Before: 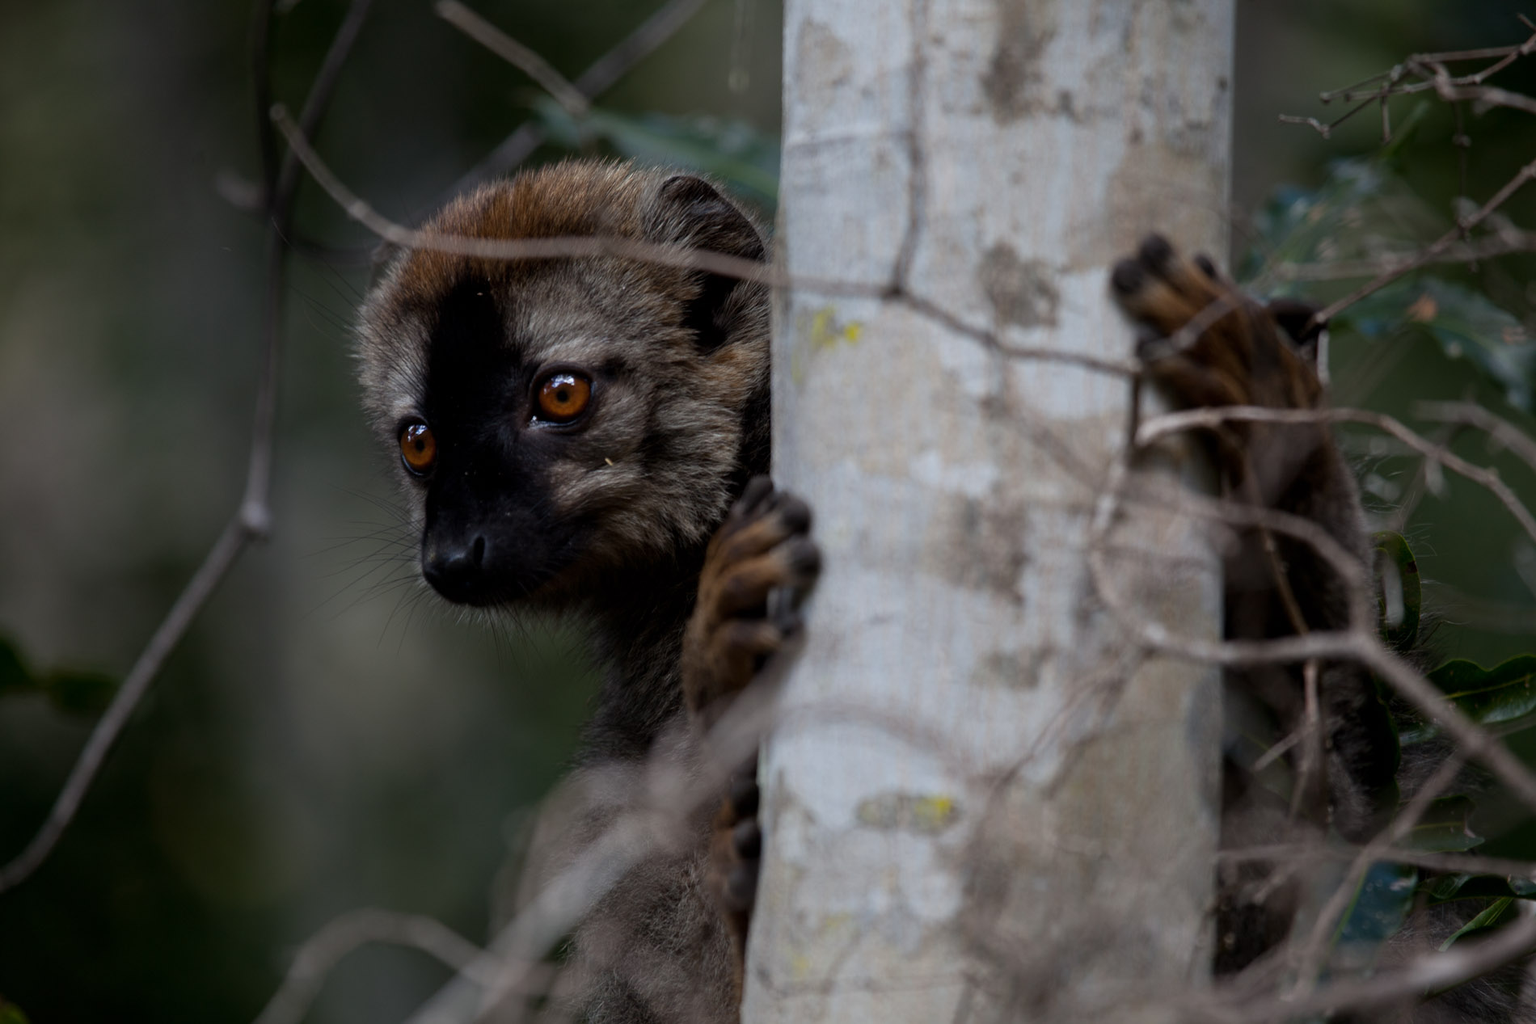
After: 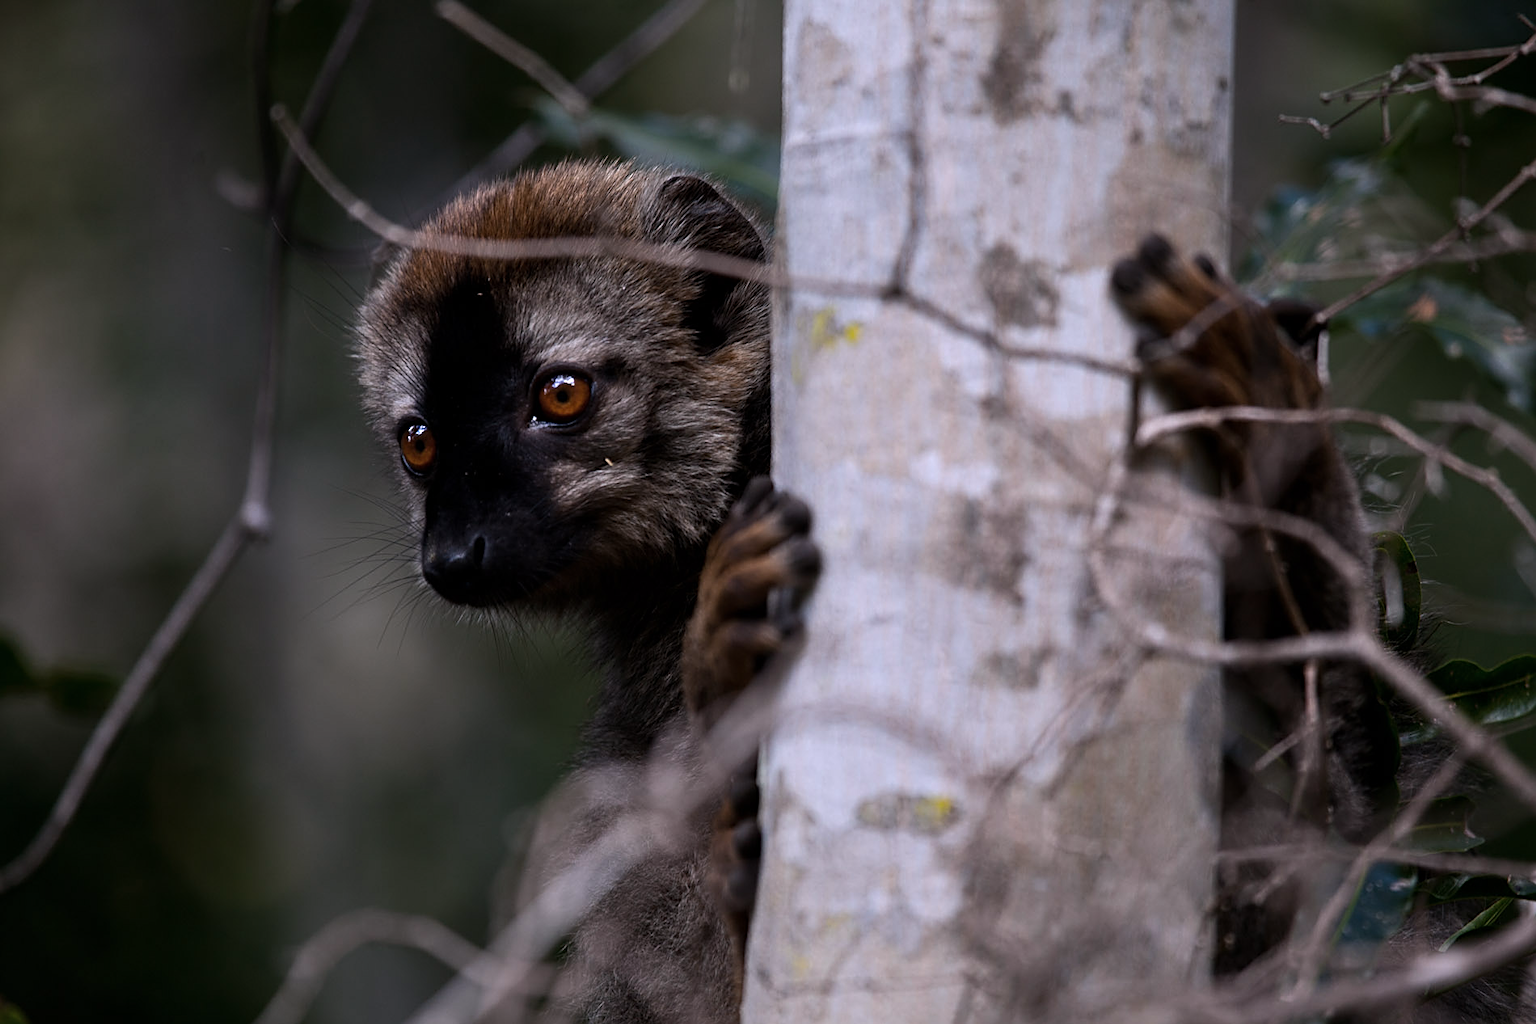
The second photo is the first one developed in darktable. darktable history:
white balance: red 1.05, blue 1.072
sharpen: on, module defaults
shadows and highlights: shadows 25, highlights -48, soften with gaussian
tone equalizer: -8 EV -0.417 EV, -7 EV -0.389 EV, -6 EV -0.333 EV, -5 EV -0.222 EV, -3 EV 0.222 EV, -2 EV 0.333 EV, -1 EV 0.389 EV, +0 EV 0.417 EV, edges refinement/feathering 500, mask exposure compensation -1.57 EV, preserve details no
